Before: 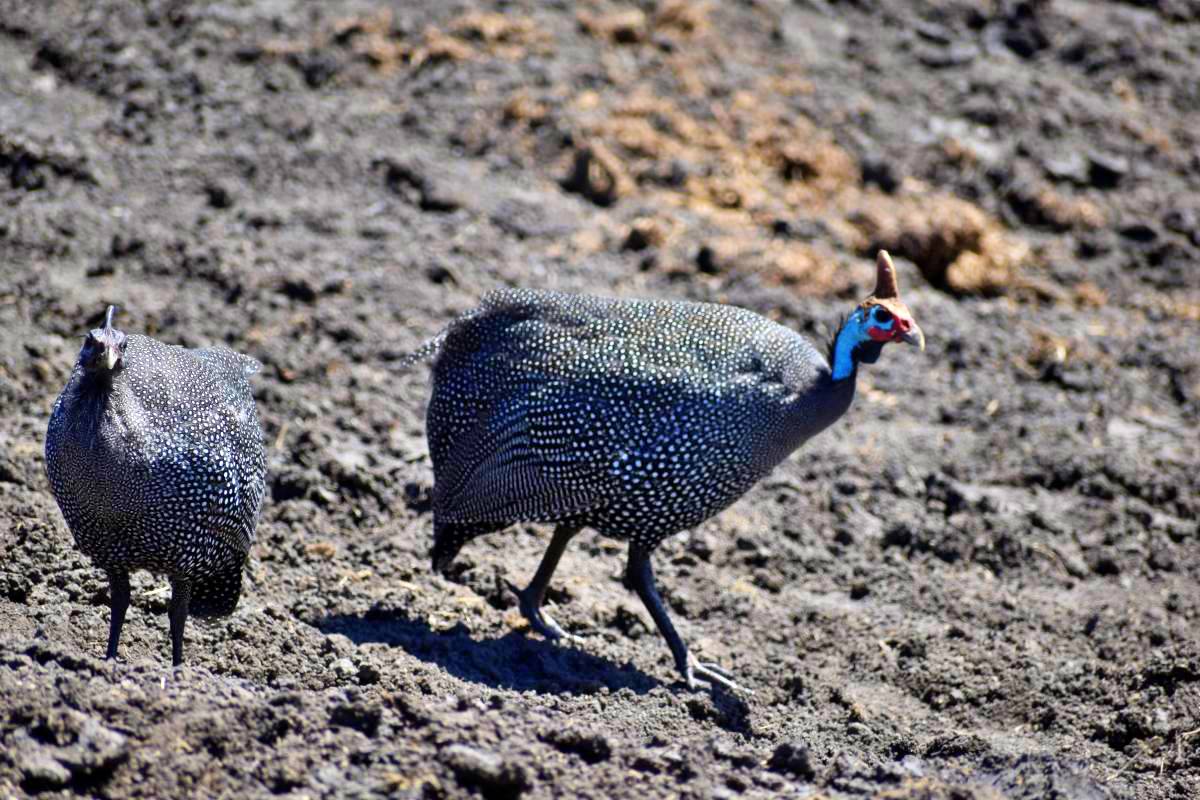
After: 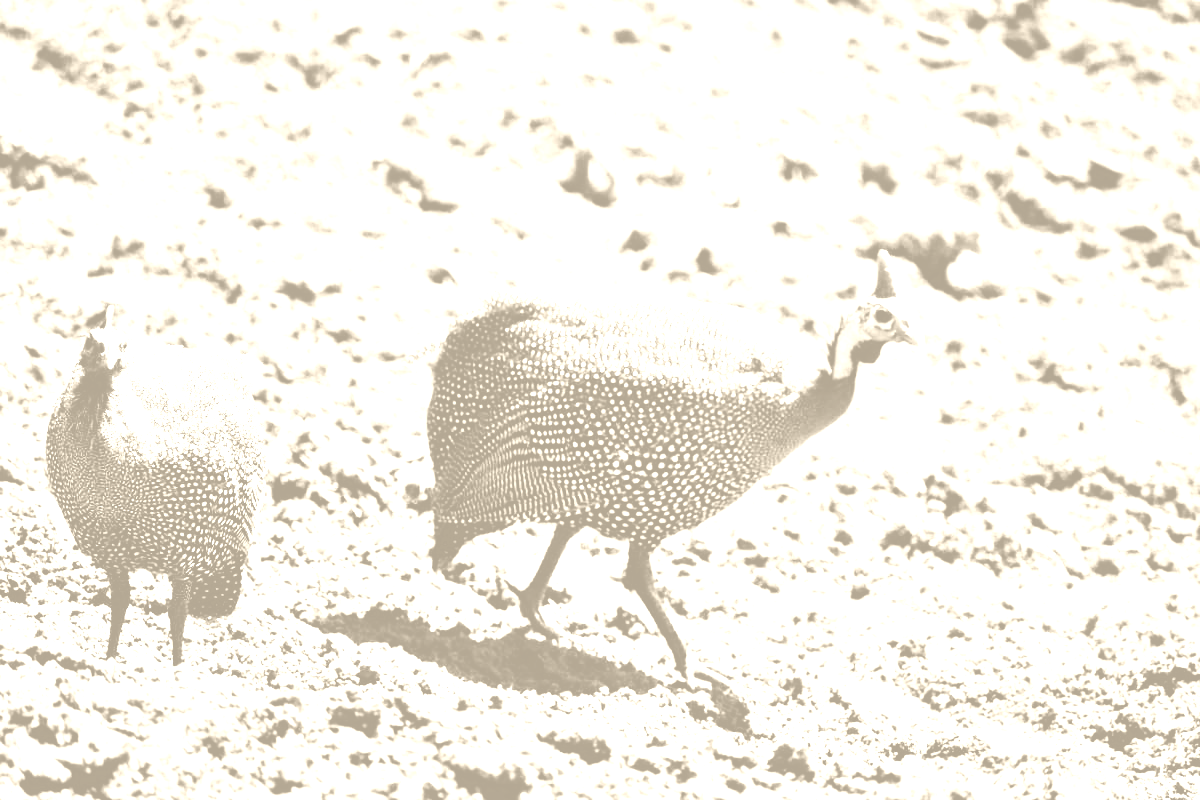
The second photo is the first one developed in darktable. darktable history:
base curve: curves: ch0 [(0, 0.003) (0.001, 0.002) (0.006, 0.004) (0.02, 0.022) (0.048, 0.086) (0.094, 0.234) (0.162, 0.431) (0.258, 0.629) (0.385, 0.8) (0.548, 0.918) (0.751, 0.988) (1, 1)], preserve colors none
white balance: red 1.467, blue 0.684
colorize: hue 36°, saturation 71%, lightness 80.79%
